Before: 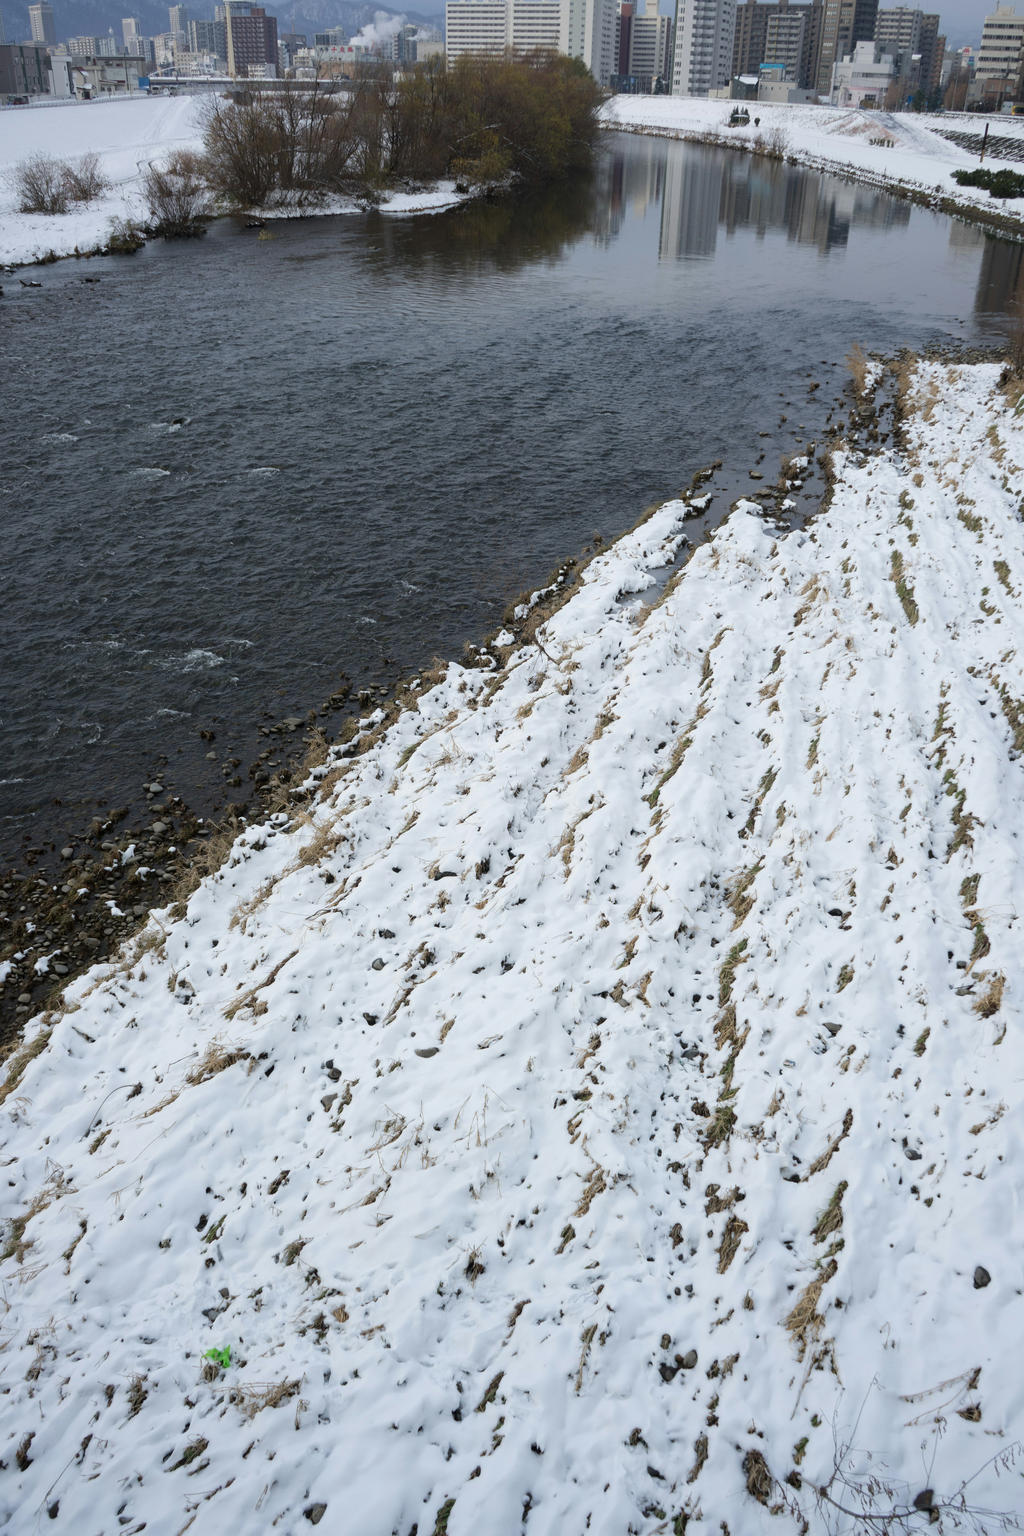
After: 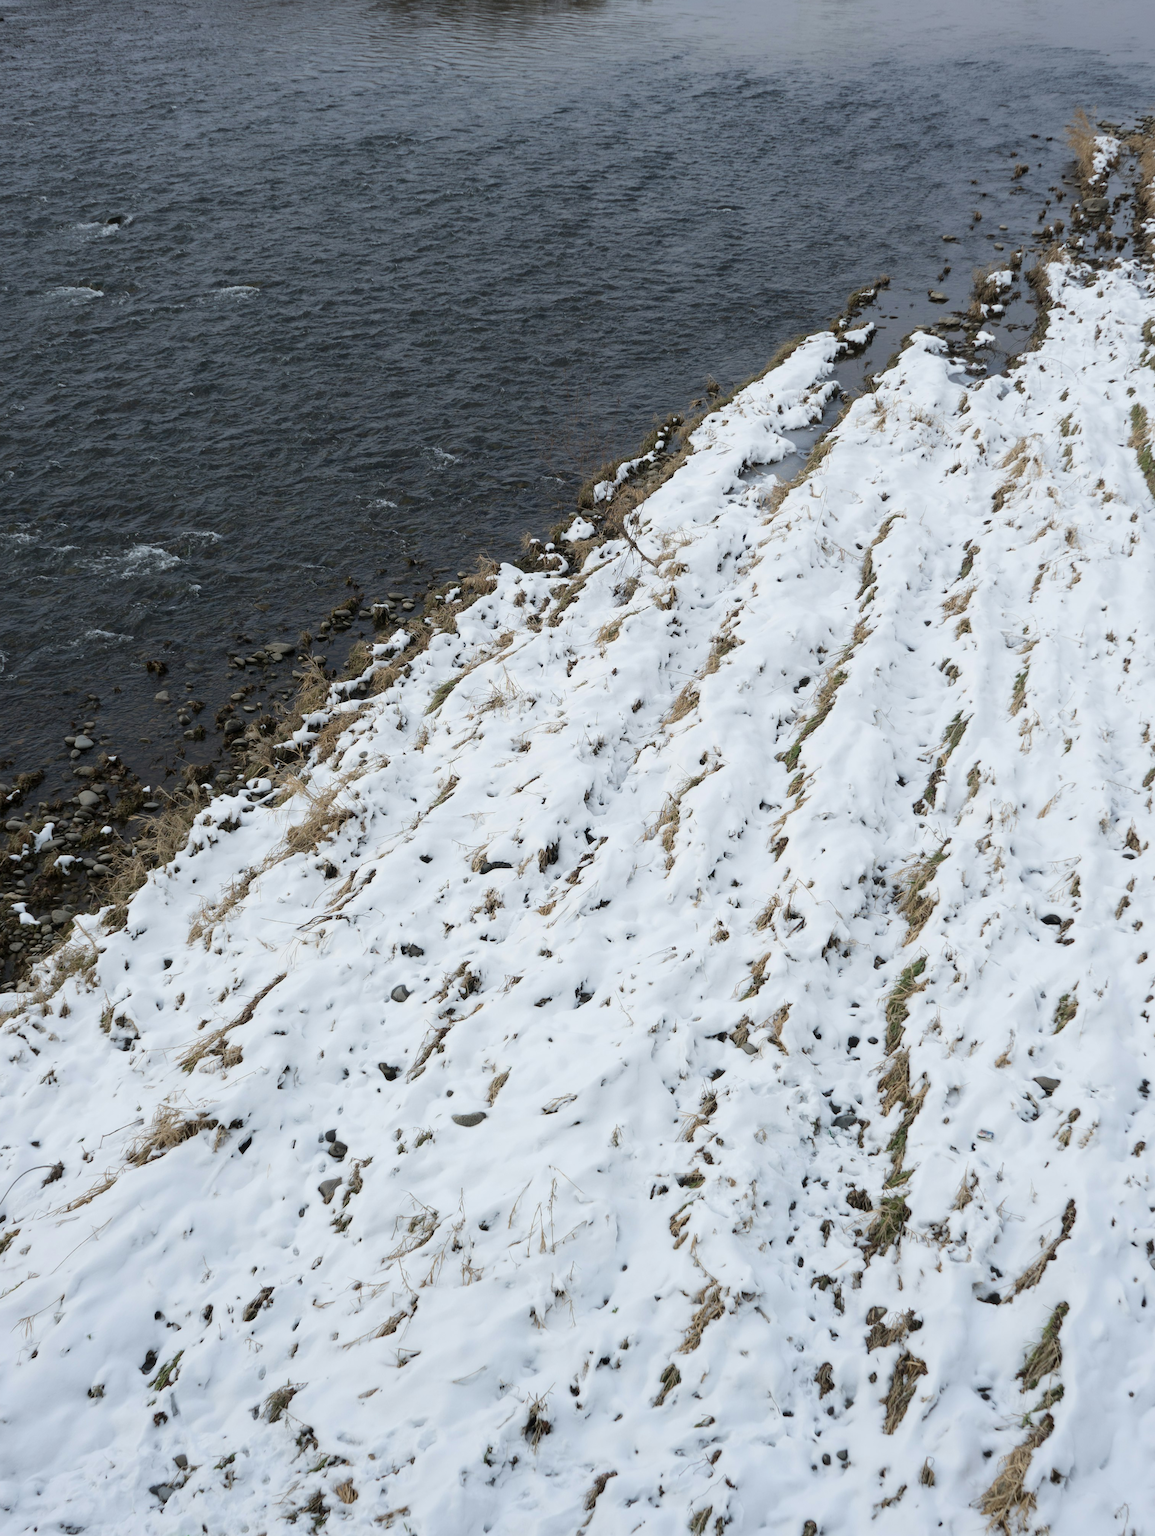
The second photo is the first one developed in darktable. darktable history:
crop: left 9.537%, top 17.379%, right 11.232%, bottom 12.404%
